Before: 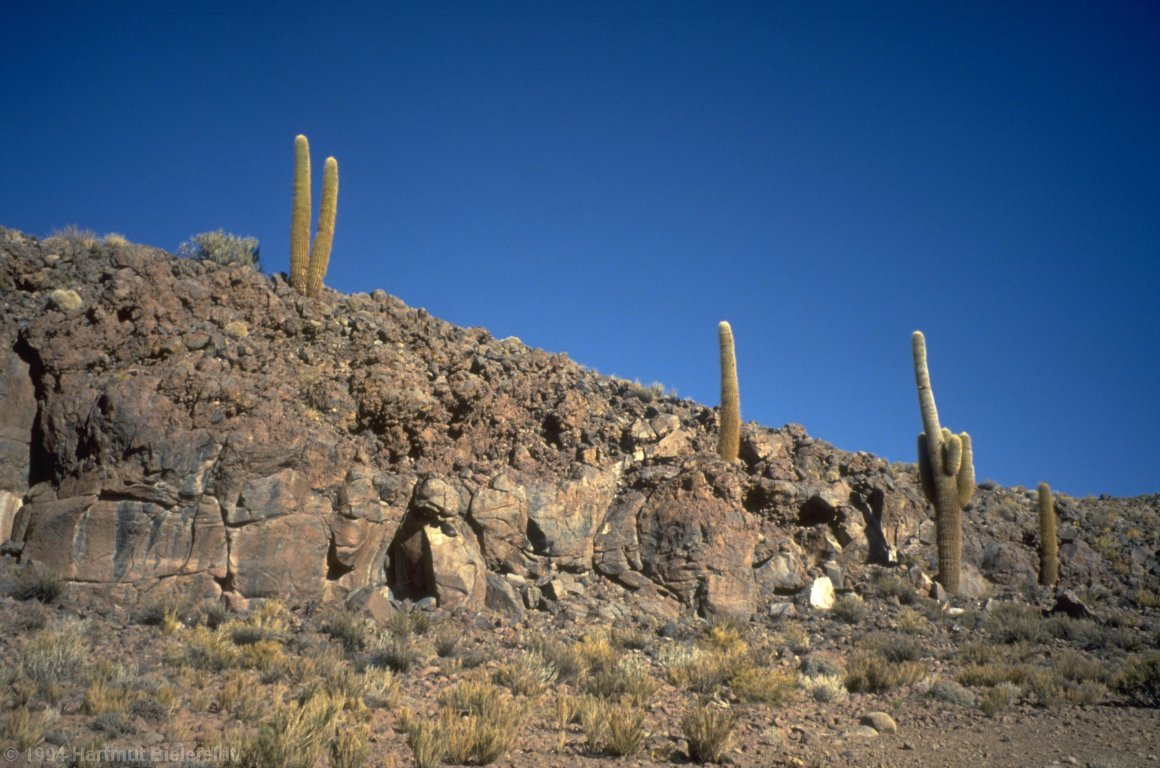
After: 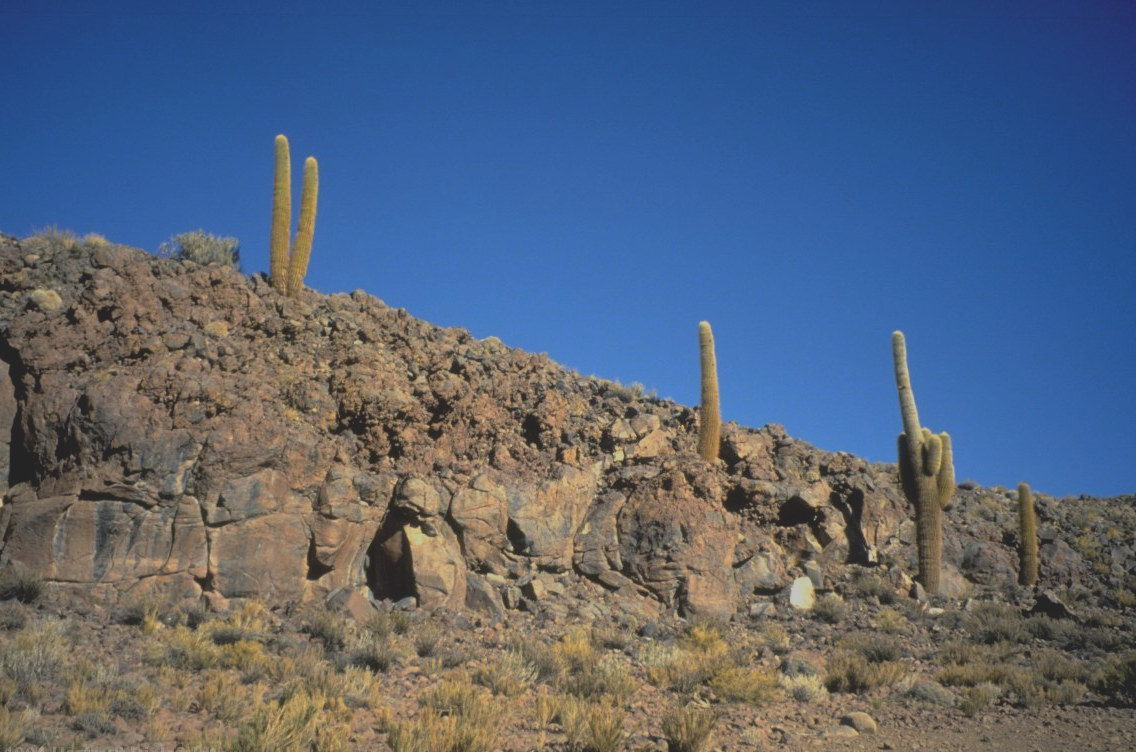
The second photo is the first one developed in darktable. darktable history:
filmic rgb: black relative exposure -11.88 EV, white relative exposure 5.43 EV, threshold 3 EV, hardness 4.49, latitude 50%, contrast 1.14, color science v5 (2021), contrast in shadows safe, contrast in highlights safe, enable highlight reconstruction true
crop: left 1.743%, right 0.268%, bottom 2.011%
contrast brightness saturation: contrast -0.28
